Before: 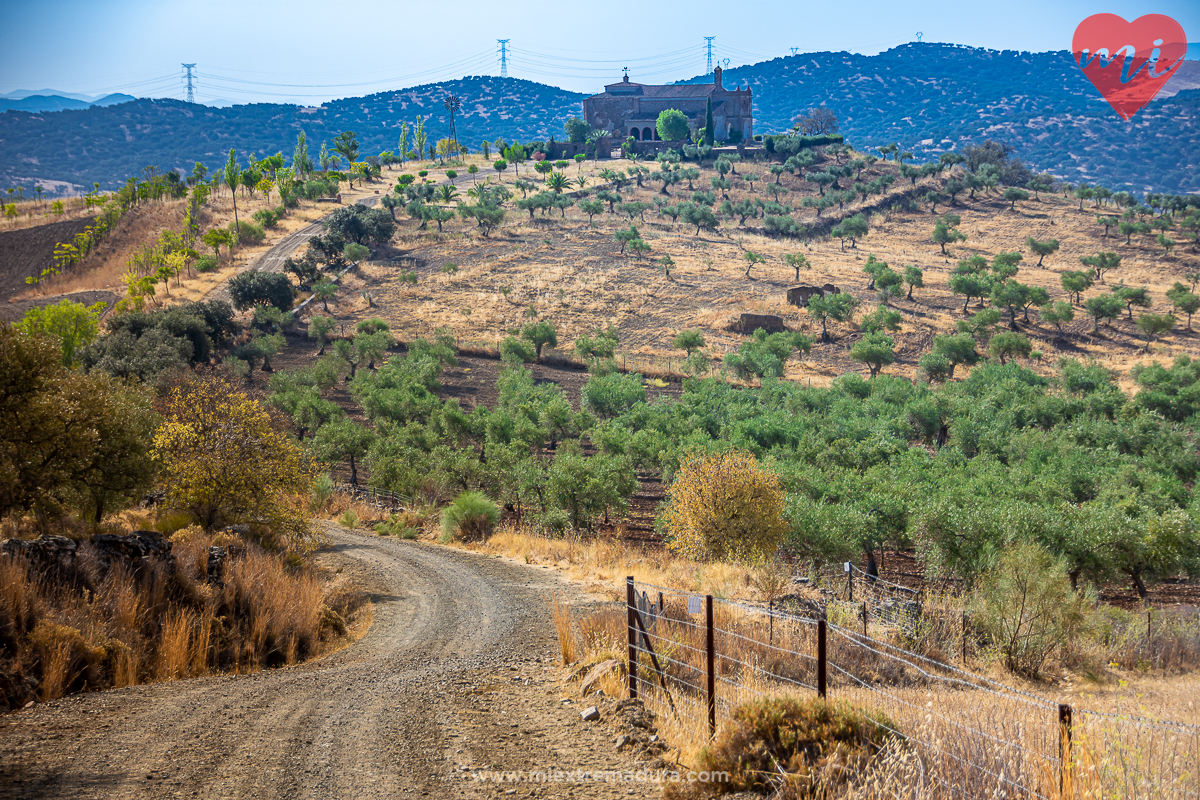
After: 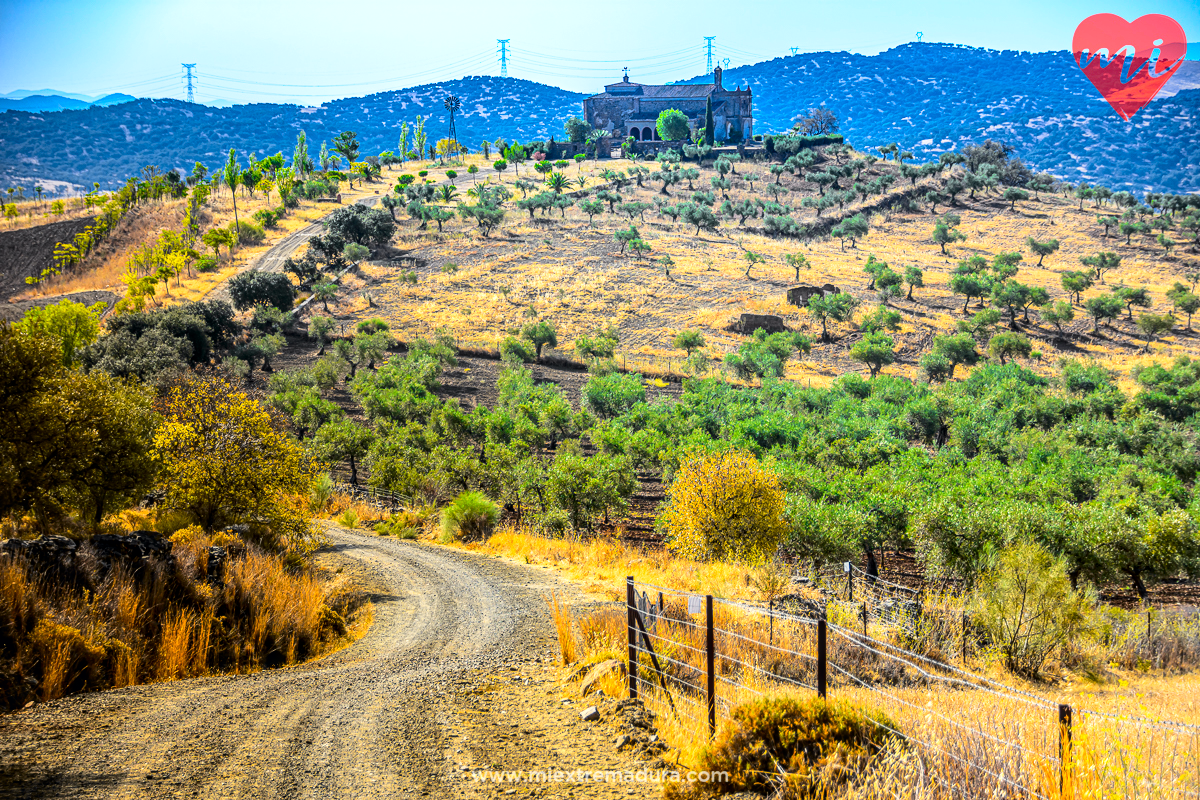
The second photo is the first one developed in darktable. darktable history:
exposure: black level correction -0.004, exposure 0.052 EV, compensate highlight preservation false
color balance rgb: white fulcrum 0.093 EV, perceptual saturation grading › global saturation 25.452%, perceptual brilliance grading › global brilliance -17.702%, perceptual brilliance grading › highlights 28.547%
local contrast: on, module defaults
tone curve: curves: ch0 [(0, 0) (0.11, 0.061) (0.256, 0.259) (0.398, 0.494) (0.498, 0.611) (0.65, 0.757) (0.835, 0.883) (1, 0.961)]; ch1 [(0, 0) (0.346, 0.307) (0.408, 0.369) (0.453, 0.457) (0.482, 0.479) (0.502, 0.498) (0.521, 0.51) (0.553, 0.554) (0.618, 0.65) (0.693, 0.727) (1, 1)]; ch2 [(0, 0) (0.366, 0.337) (0.434, 0.46) (0.485, 0.494) (0.5, 0.494) (0.511, 0.508) (0.537, 0.55) (0.579, 0.599) (0.621, 0.693) (1, 1)], color space Lab, independent channels, preserve colors none
